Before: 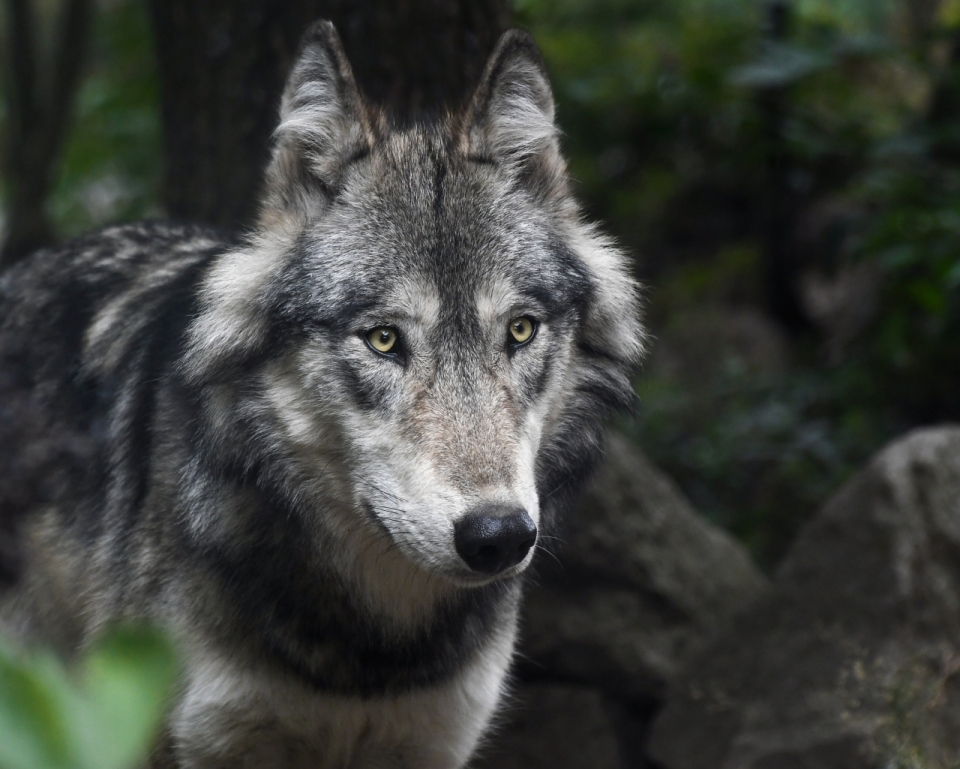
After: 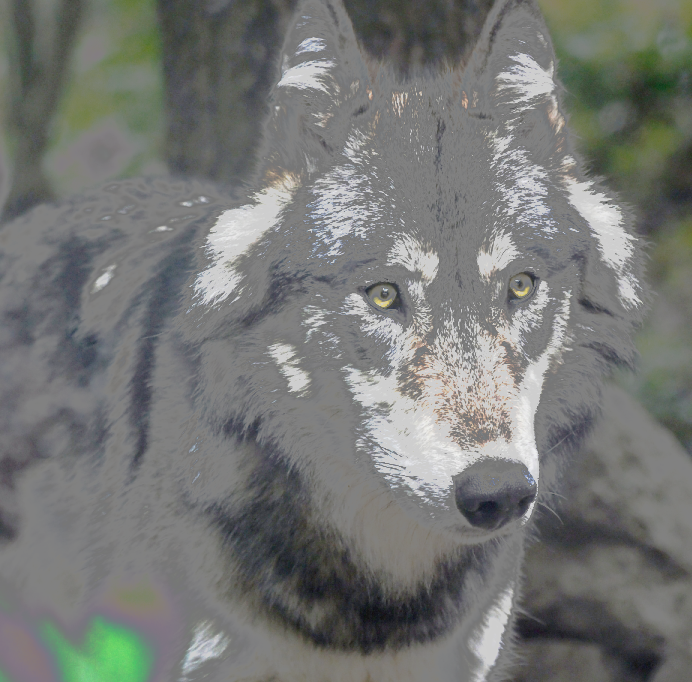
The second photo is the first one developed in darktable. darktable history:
crop: top 5.772%, right 27.907%, bottom 5.508%
sharpen: radius 5.311, amount 0.313, threshold 25.977
tone curve: curves: ch0 [(0, 0) (0.003, 0.011) (0.011, 0.043) (0.025, 0.133) (0.044, 0.226) (0.069, 0.303) (0.1, 0.371) (0.136, 0.429) (0.177, 0.482) (0.224, 0.516) (0.277, 0.539) (0.335, 0.535) (0.399, 0.517) (0.468, 0.498) (0.543, 0.523) (0.623, 0.655) (0.709, 0.83) (0.801, 0.827) (0.898, 0.89) (1, 1)], preserve colors none
